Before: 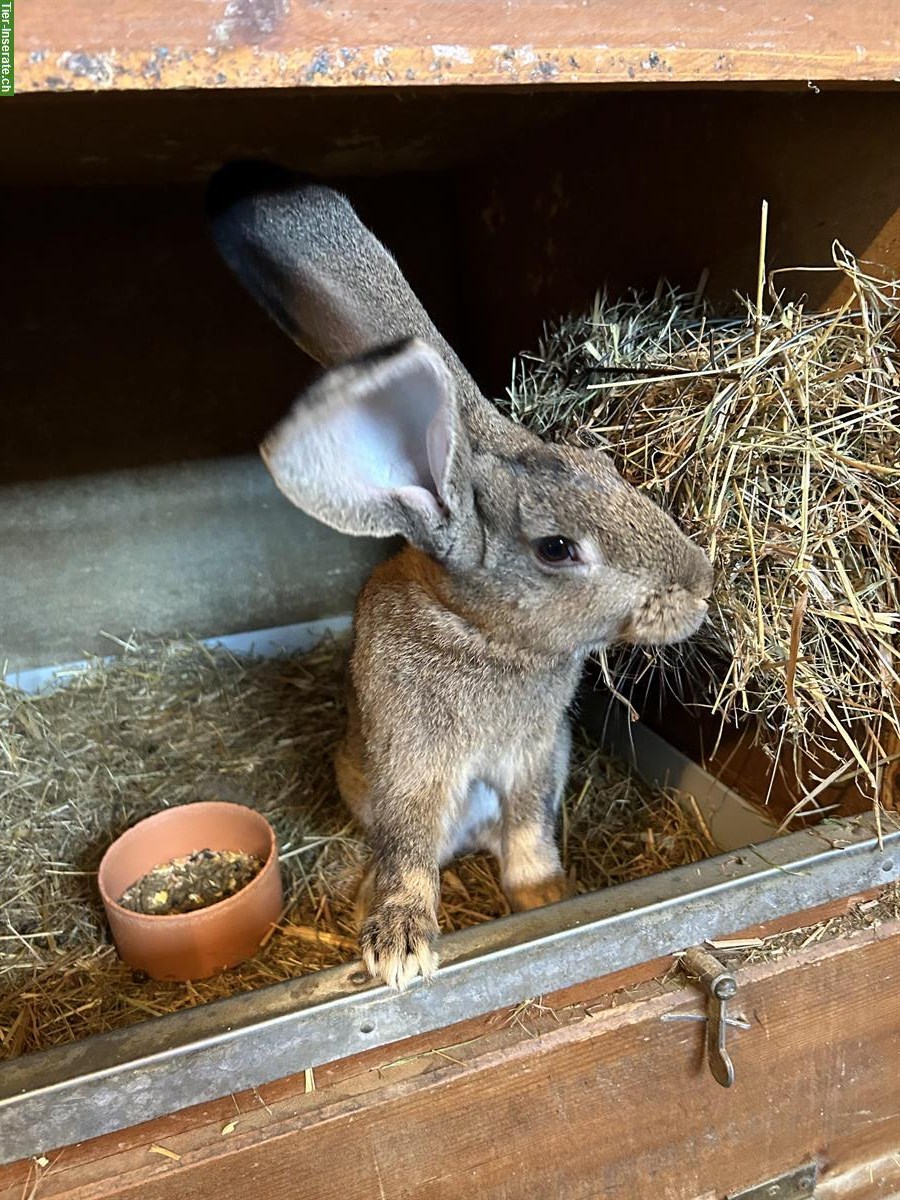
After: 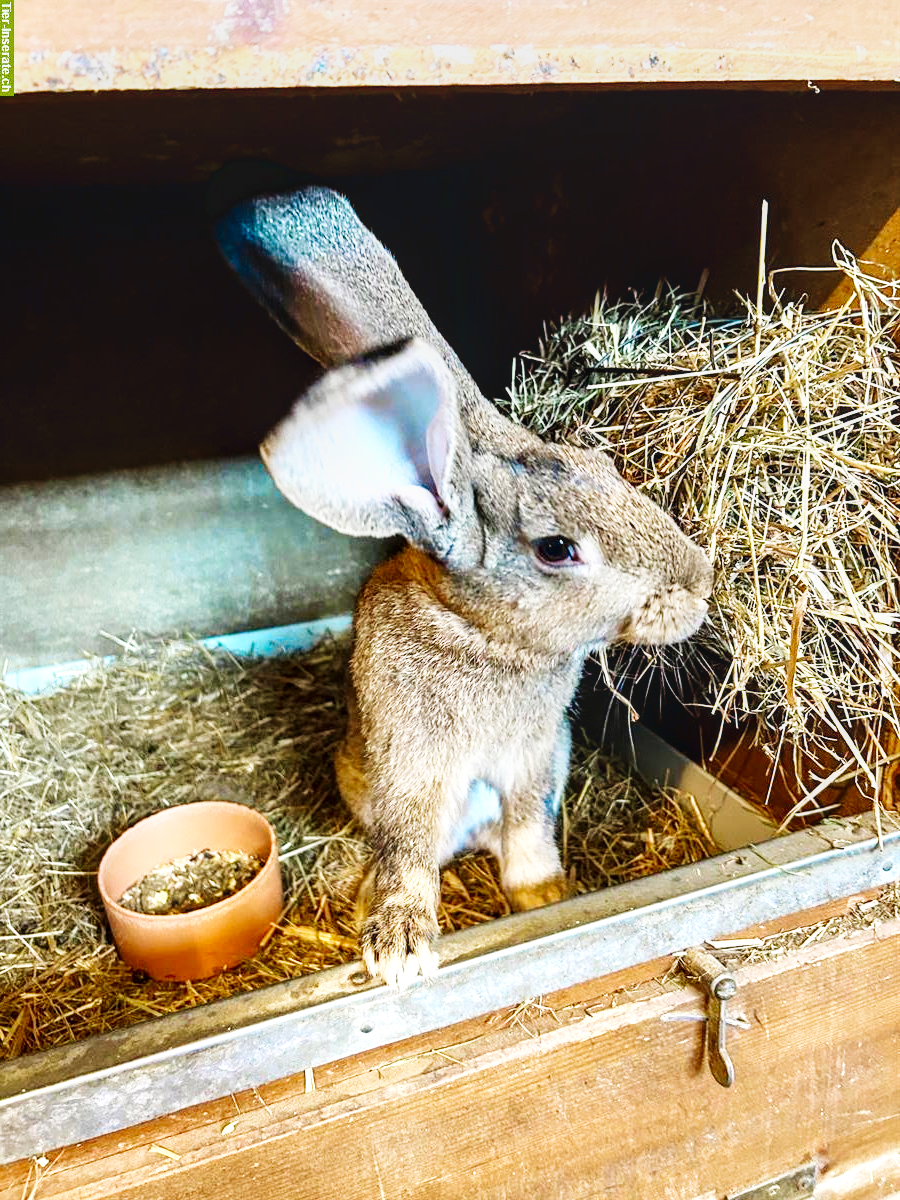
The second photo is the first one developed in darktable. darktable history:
local contrast: on, module defaults
color zones: curves: ch0 [(0.254, 0.492) (0.724, 0.62)]; ch1 [(0.25, 0.528) (0.719, 0.796)]; ch2 [(0, 0.472) (0.25, 0.5) (0.73, 0.184)]
velvia: on, module defaults
base curve: curves: ch0 [(0, 0.003) (0.001, 0.002) (0.006, 0.004) (0.02, 0.022) (0.048, 0.086) (0.094, 0.234) (0.162, 0.431) (0.258, 0.629) (0.385, 0.8) (0.548, 0.918) (0.751, 0.988) (1, 1)], preserve colors none
